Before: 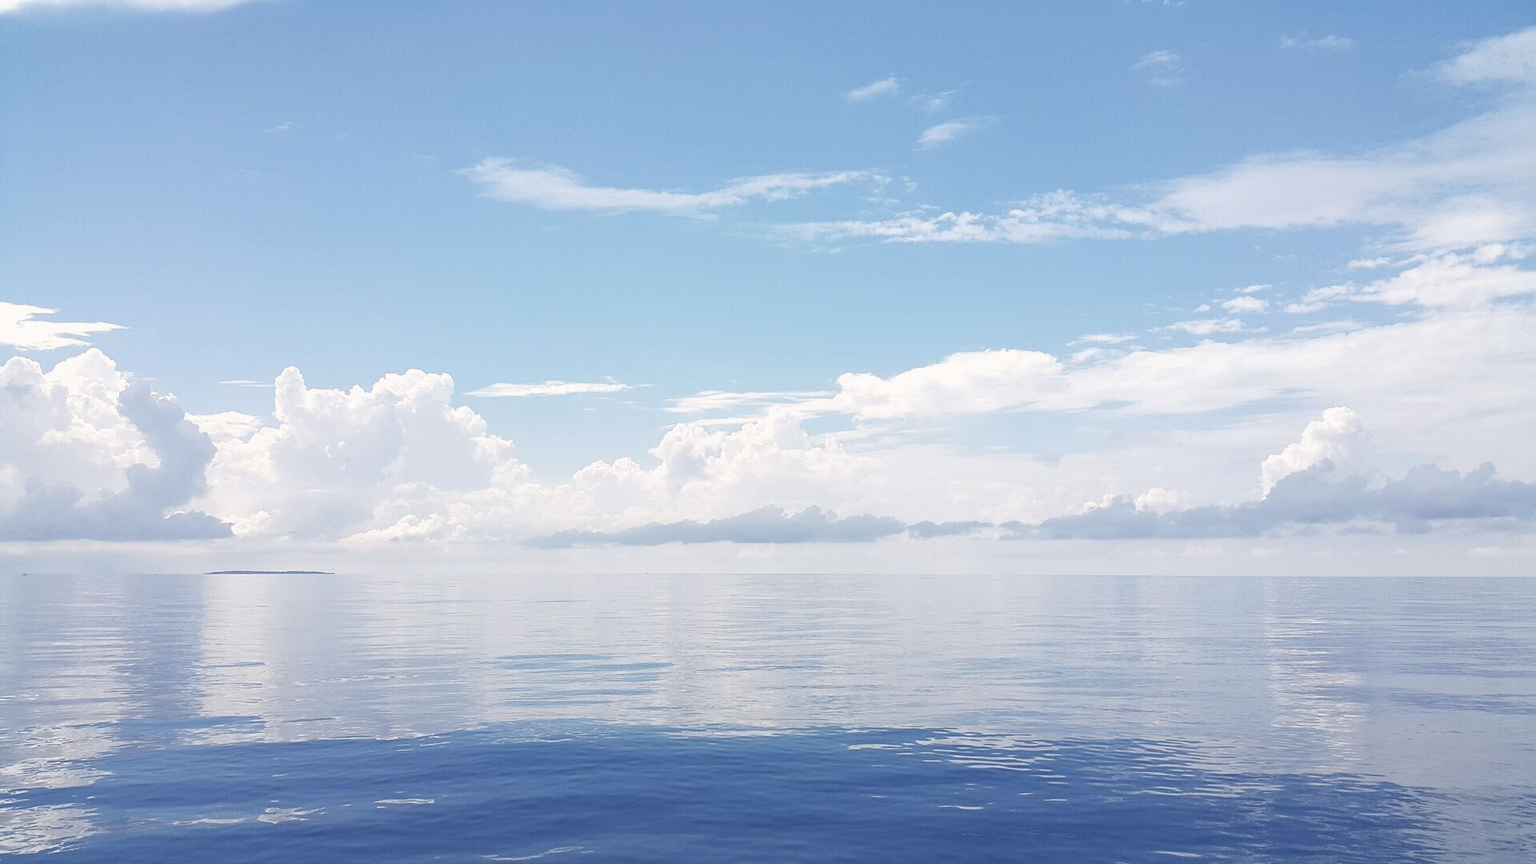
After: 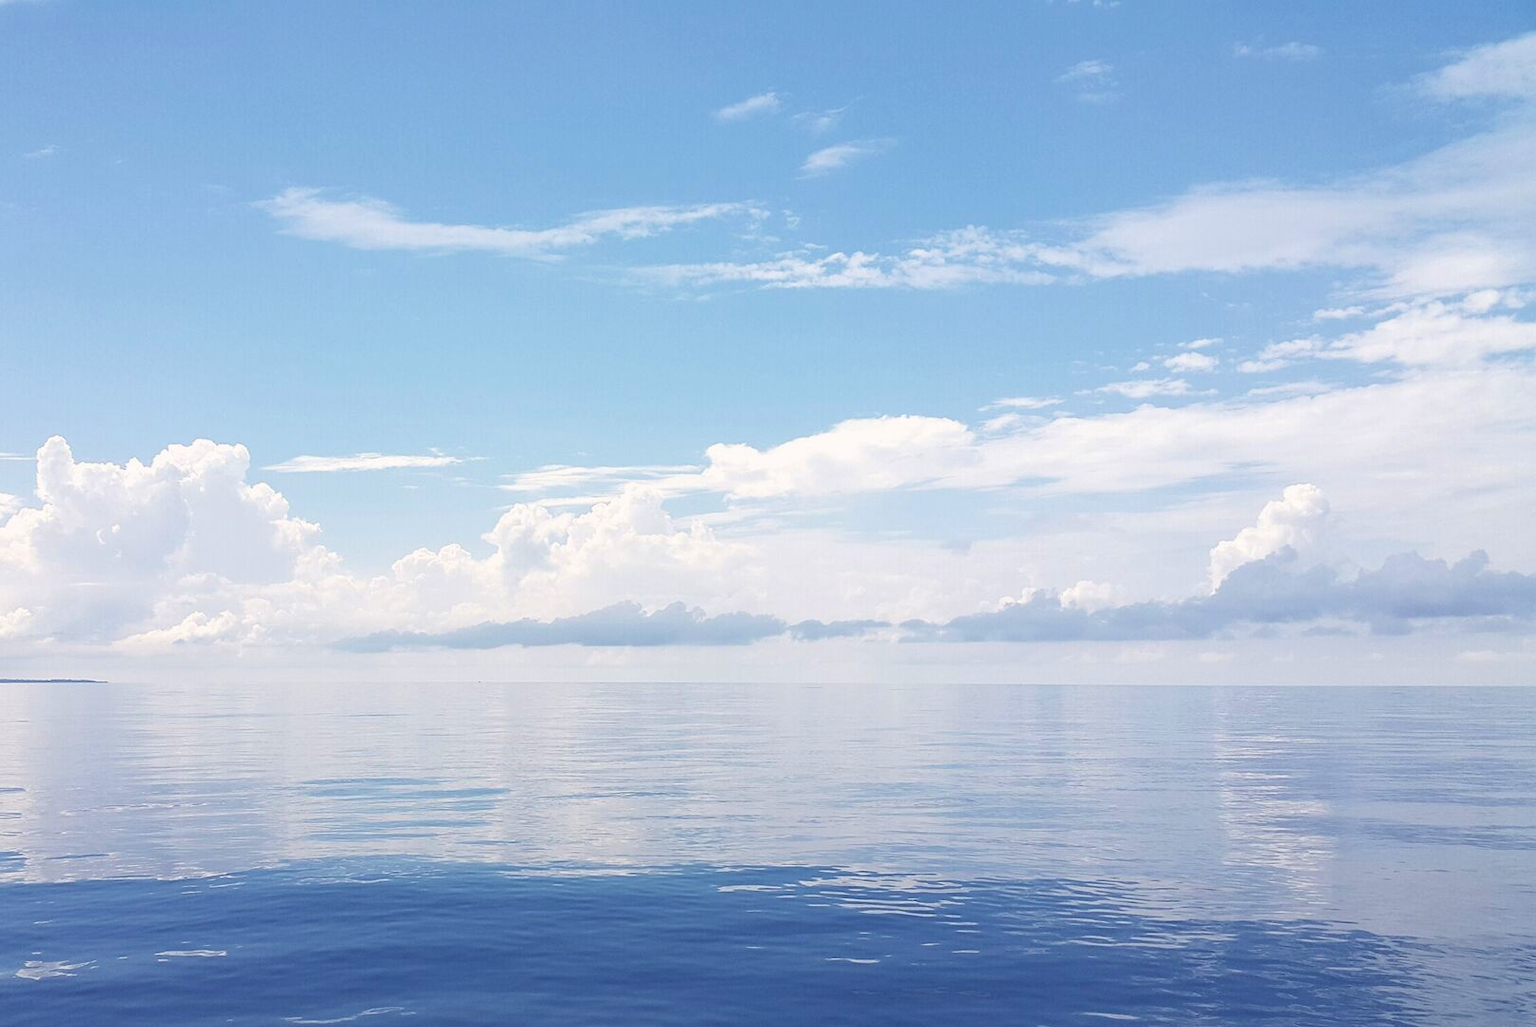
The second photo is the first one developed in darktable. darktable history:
crop: left 15.911%
velvia: on, module defaults
